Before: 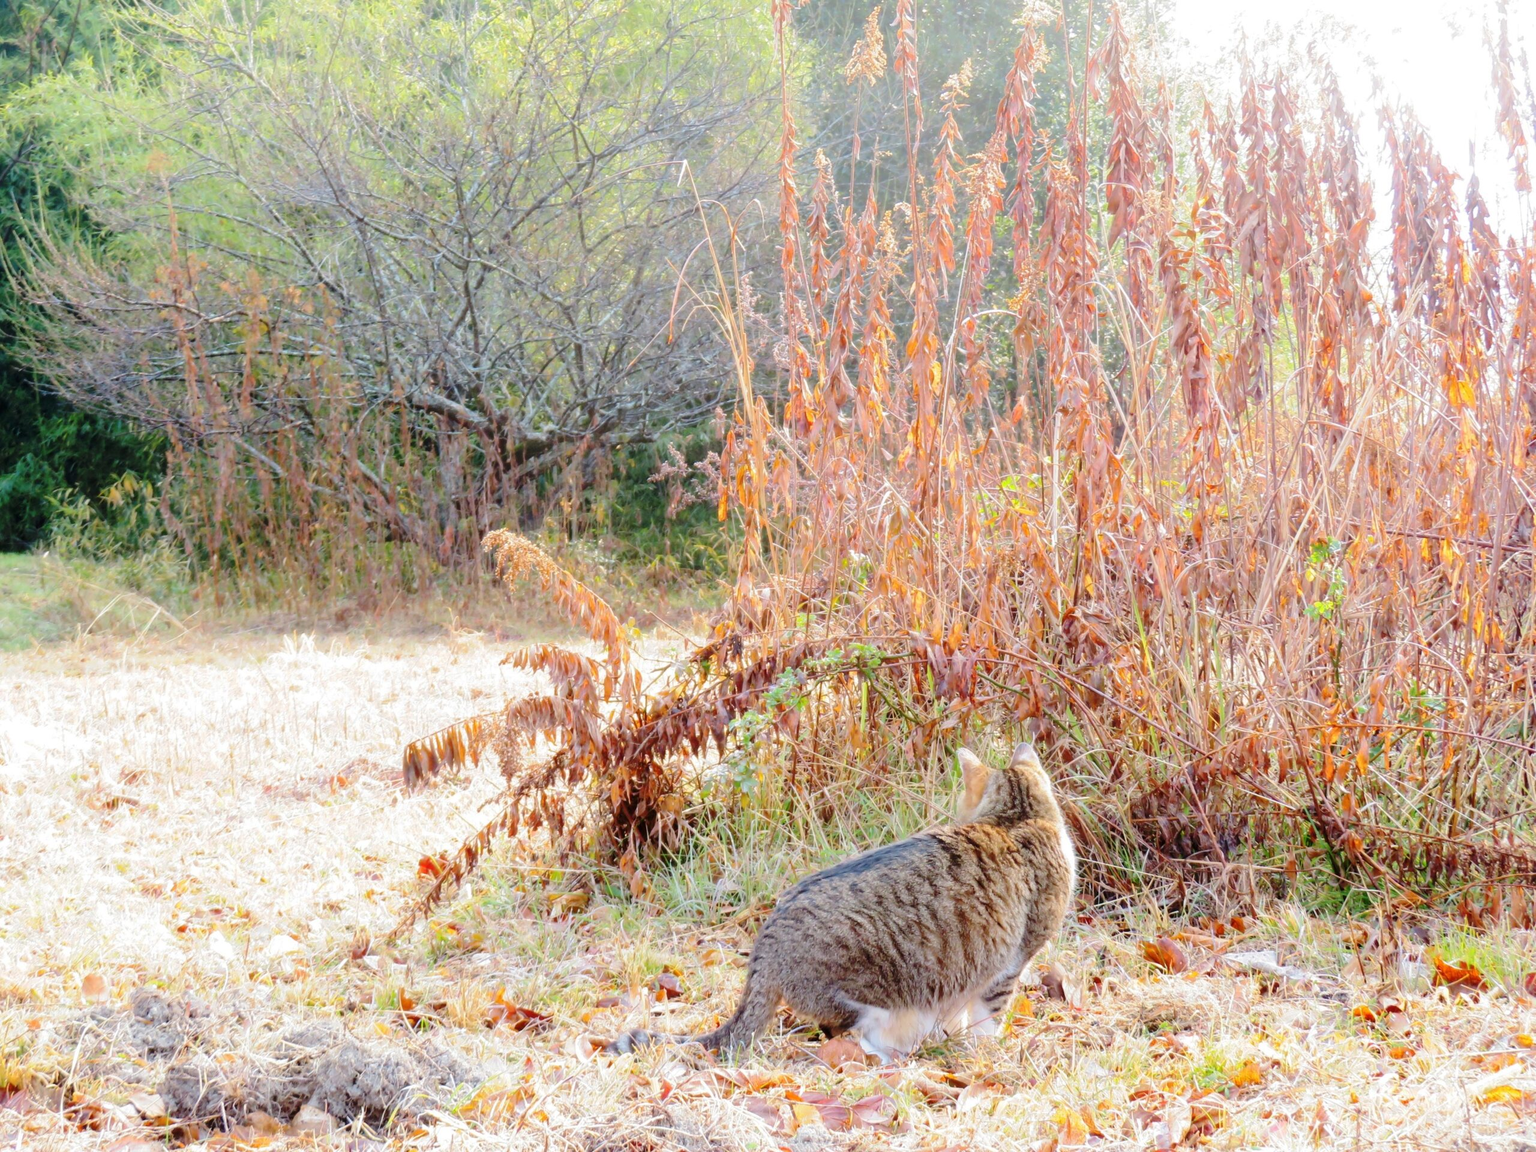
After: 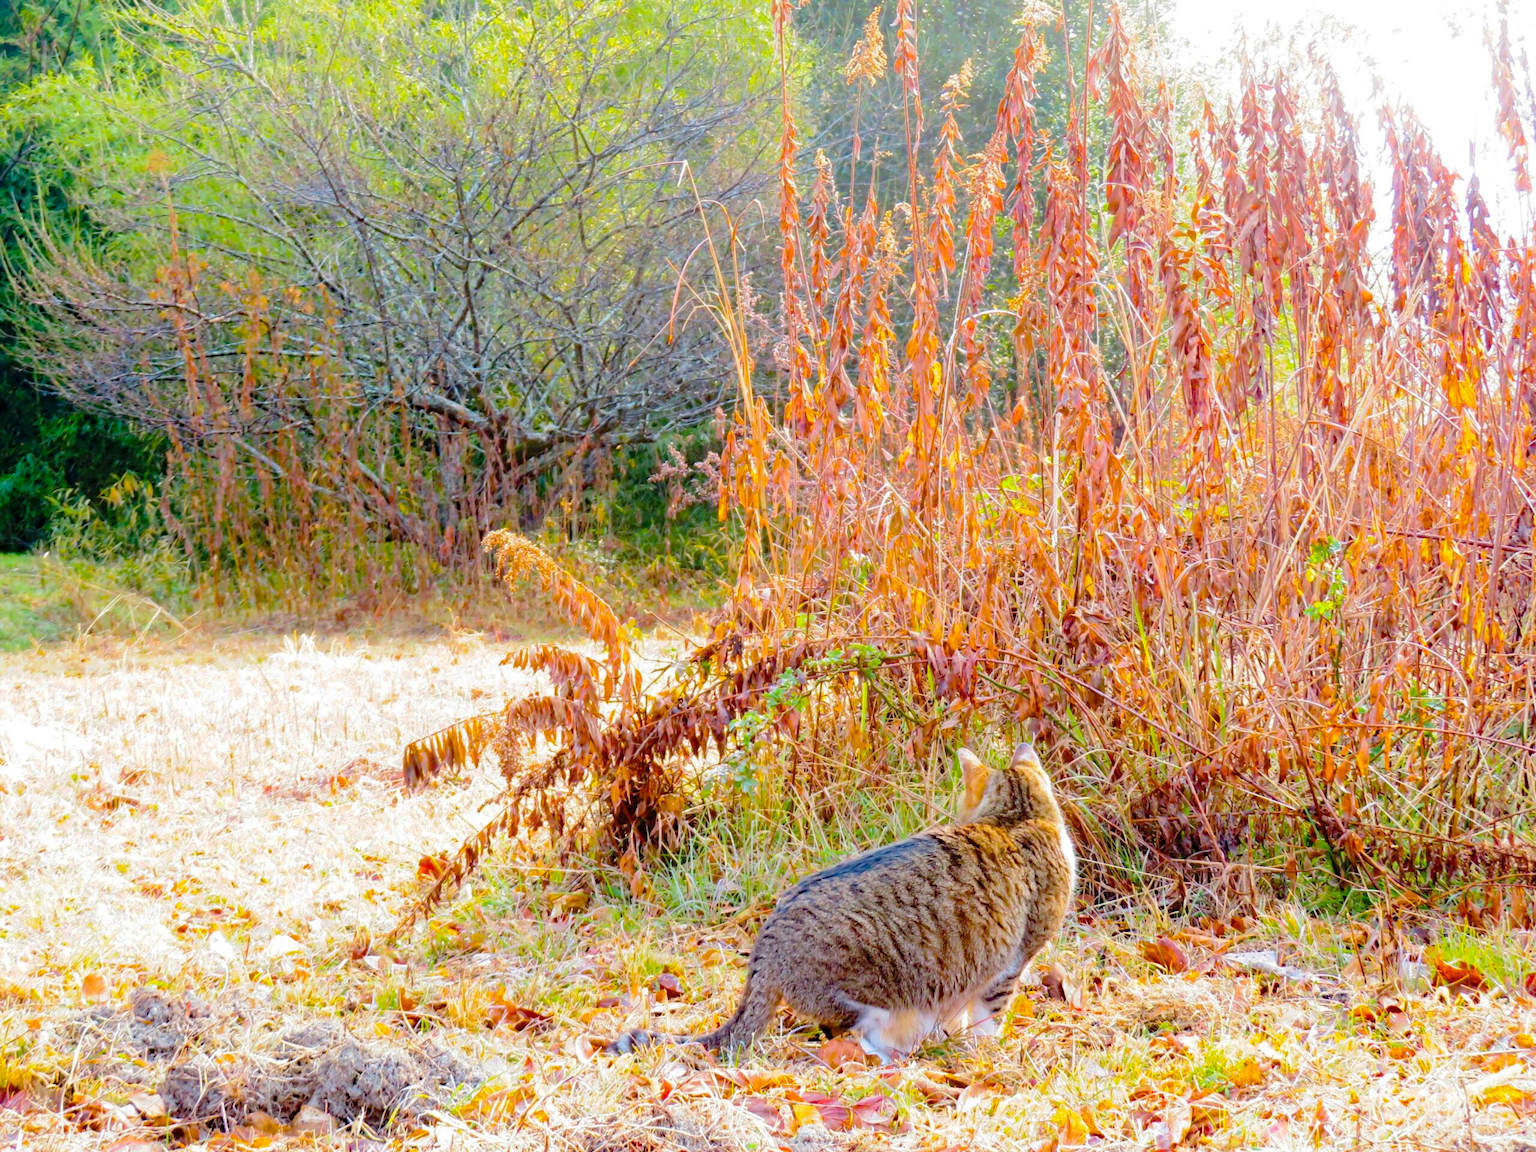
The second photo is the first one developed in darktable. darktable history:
color balance rgb: perceptual saturation grading › global saturation 40%, global vibrance 15%
haze removal: strength 0.4, distance 0.22, compatibility mode true, adaptive false
